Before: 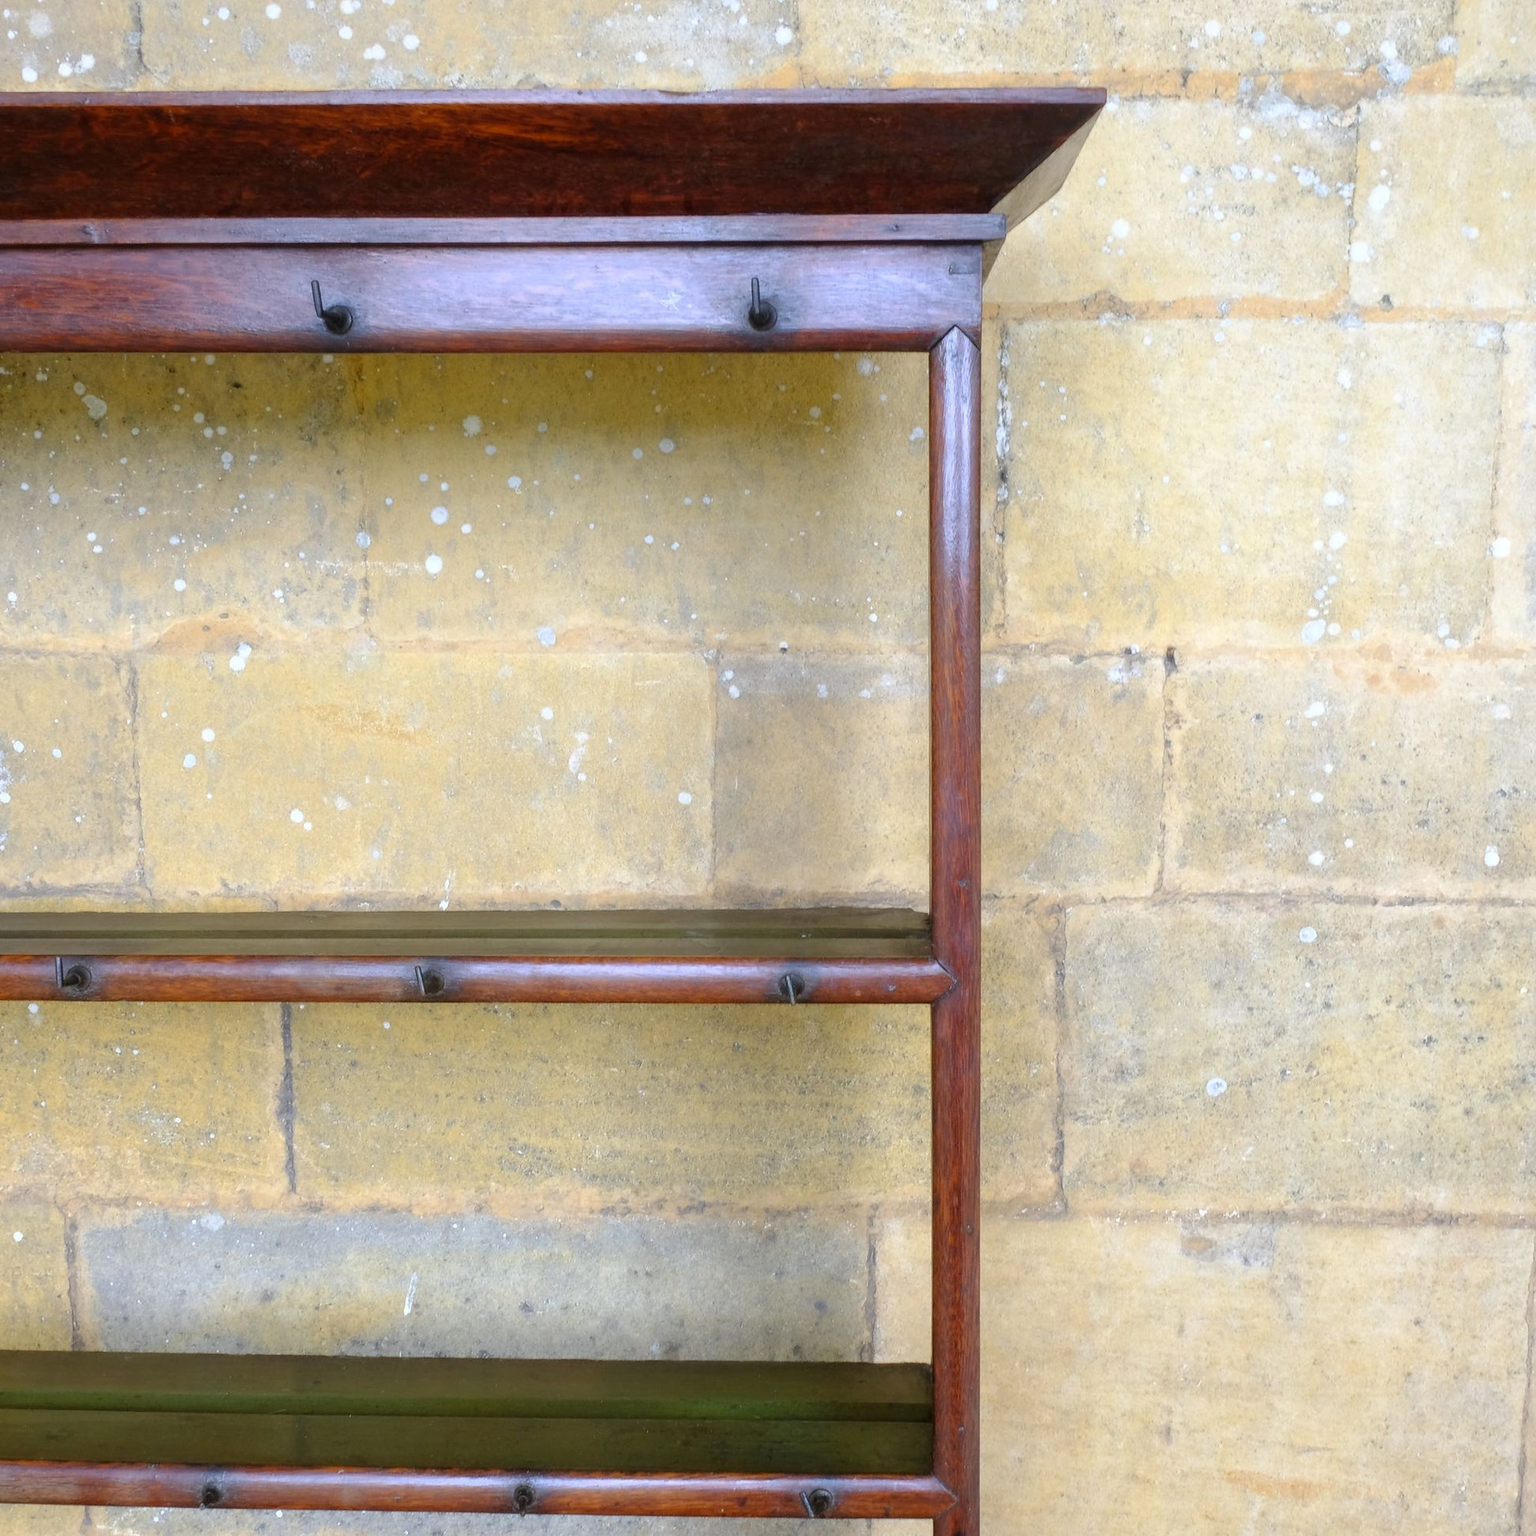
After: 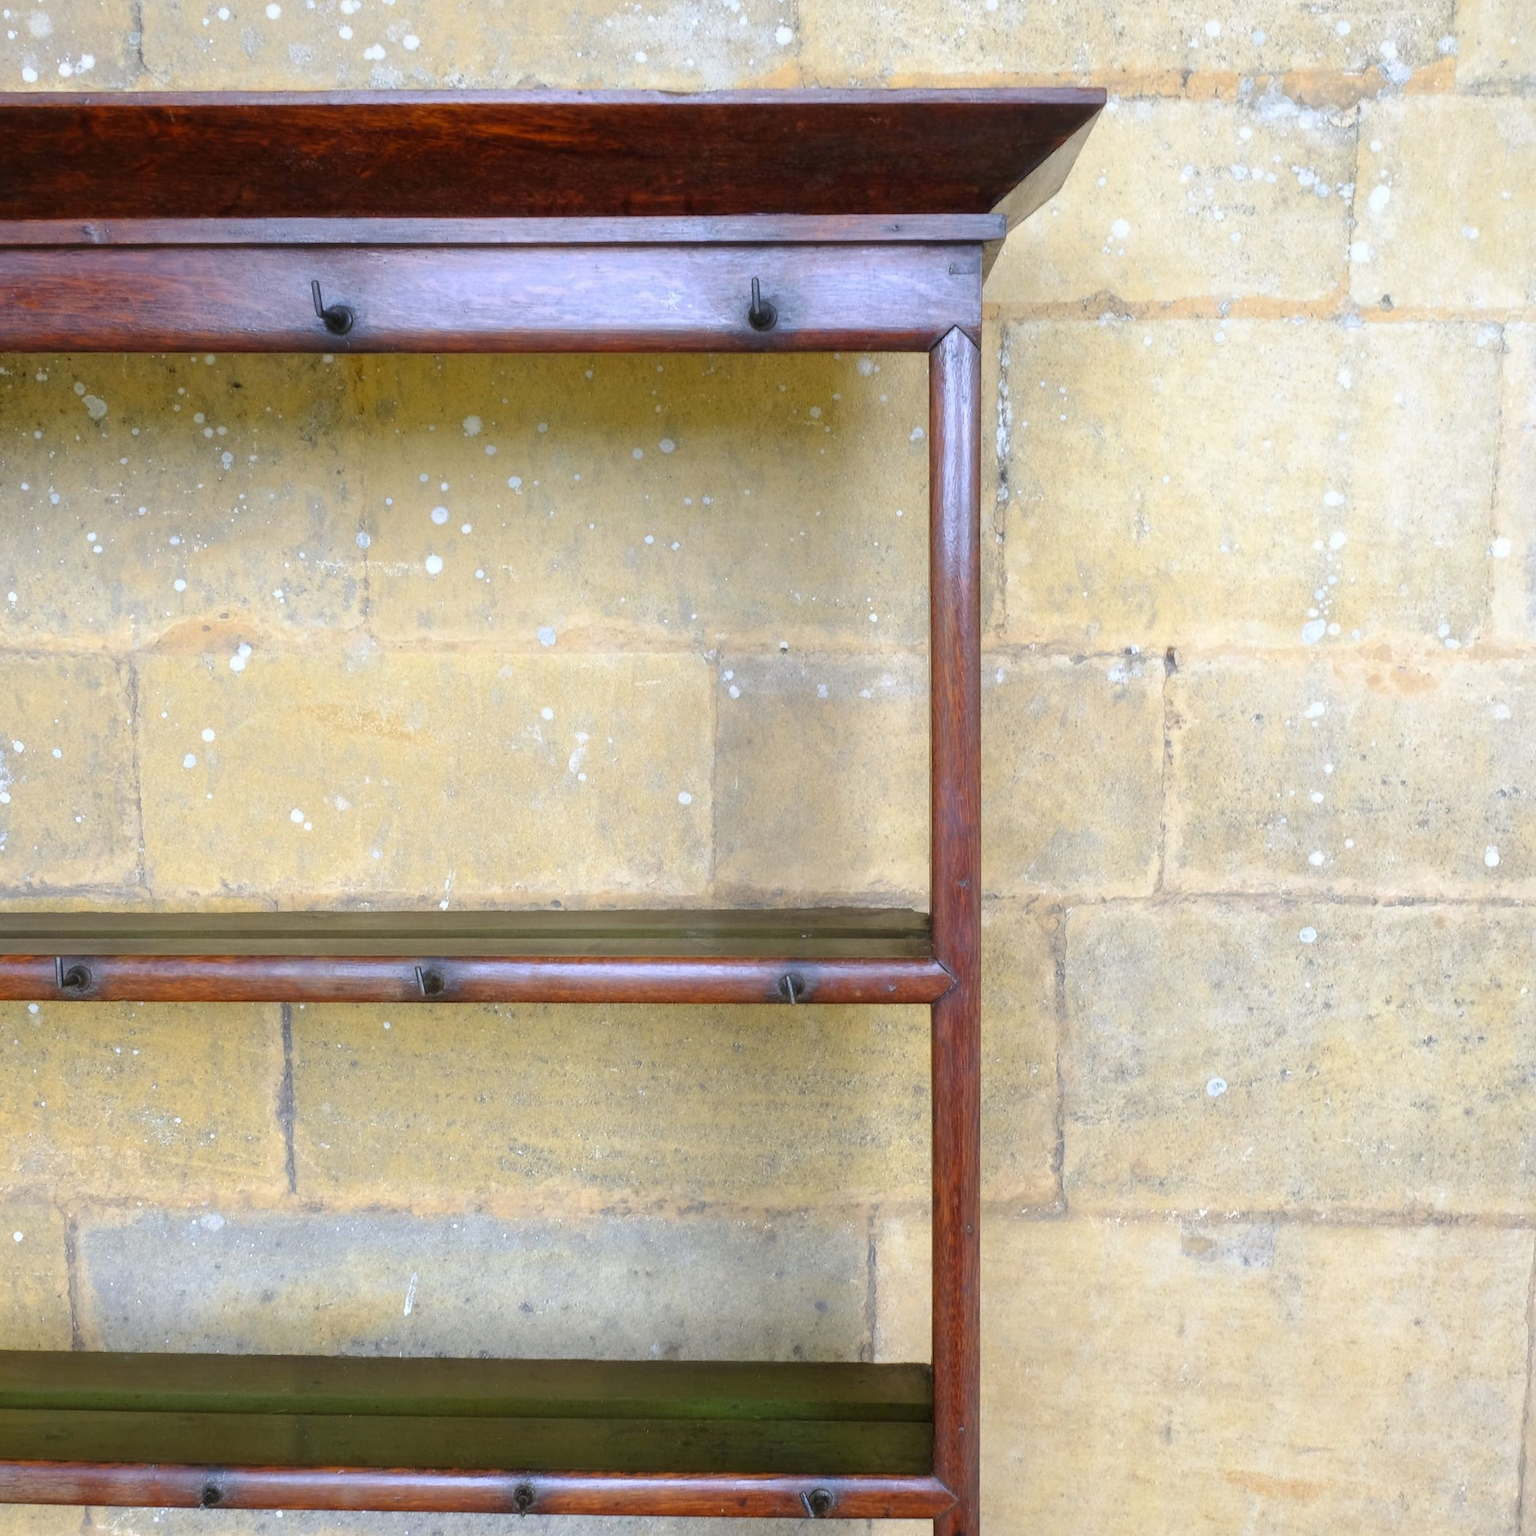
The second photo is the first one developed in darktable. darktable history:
haze removal: strength -0.047, compatibility mode true, adaptive false
